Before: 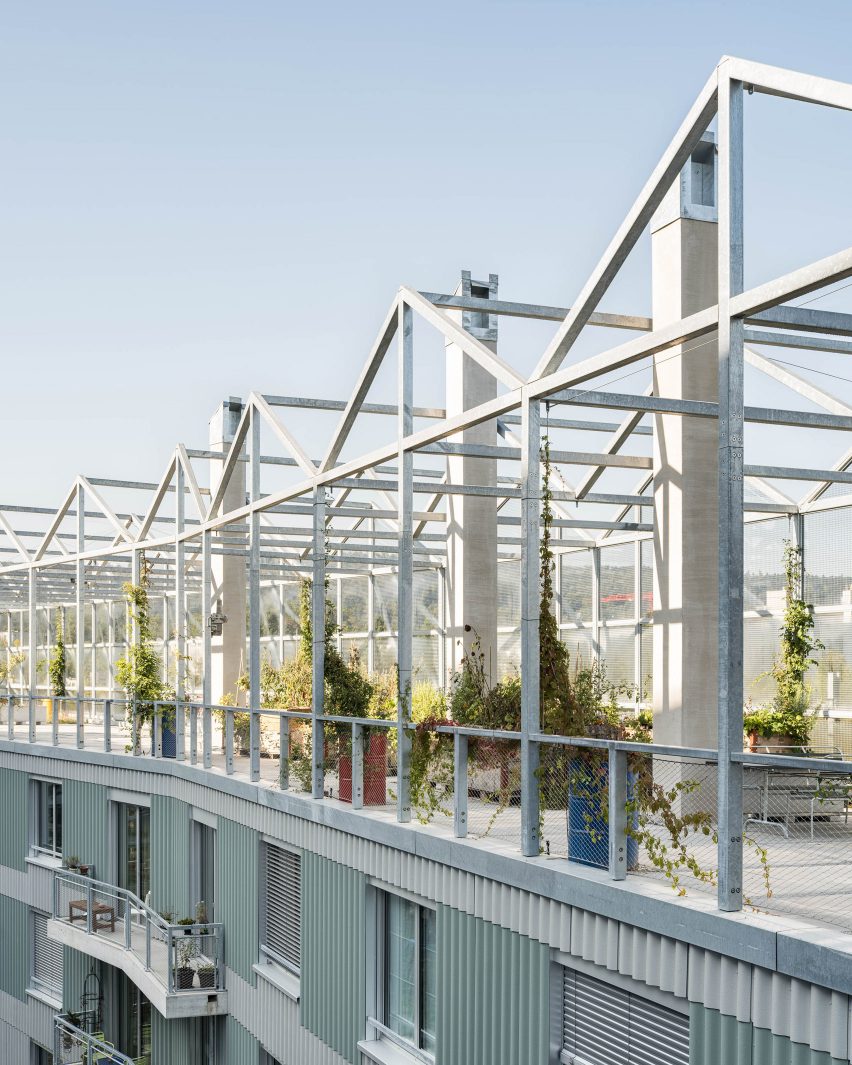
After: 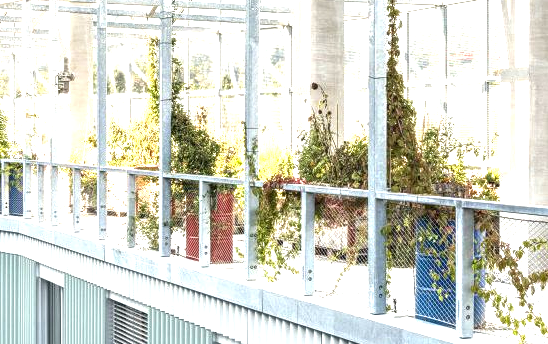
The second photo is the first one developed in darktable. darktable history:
local contrast: highlights 63%, detail 143%, midtone range 0.435
crop: left 18.065%, top 50.895%, right 17.589%, bottom 16.801%
exposure: black level correction 0, exposure 1.389 EV, compensate highlight preservation false
